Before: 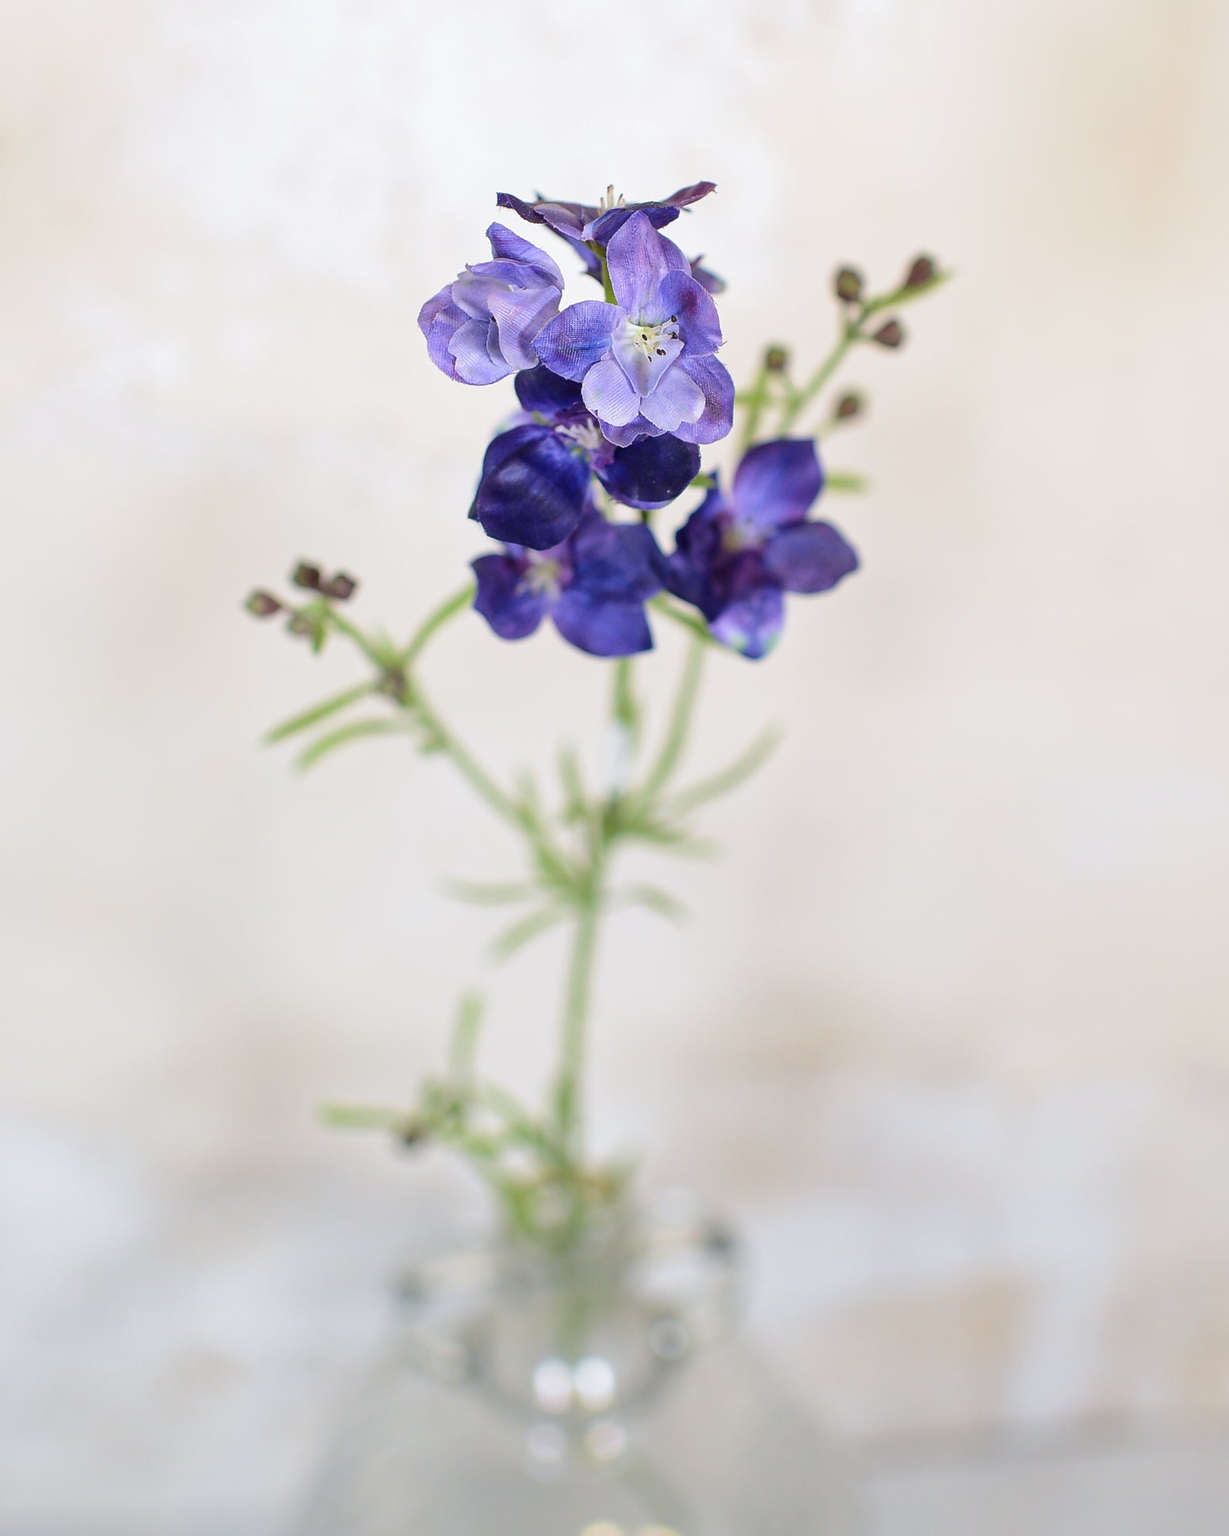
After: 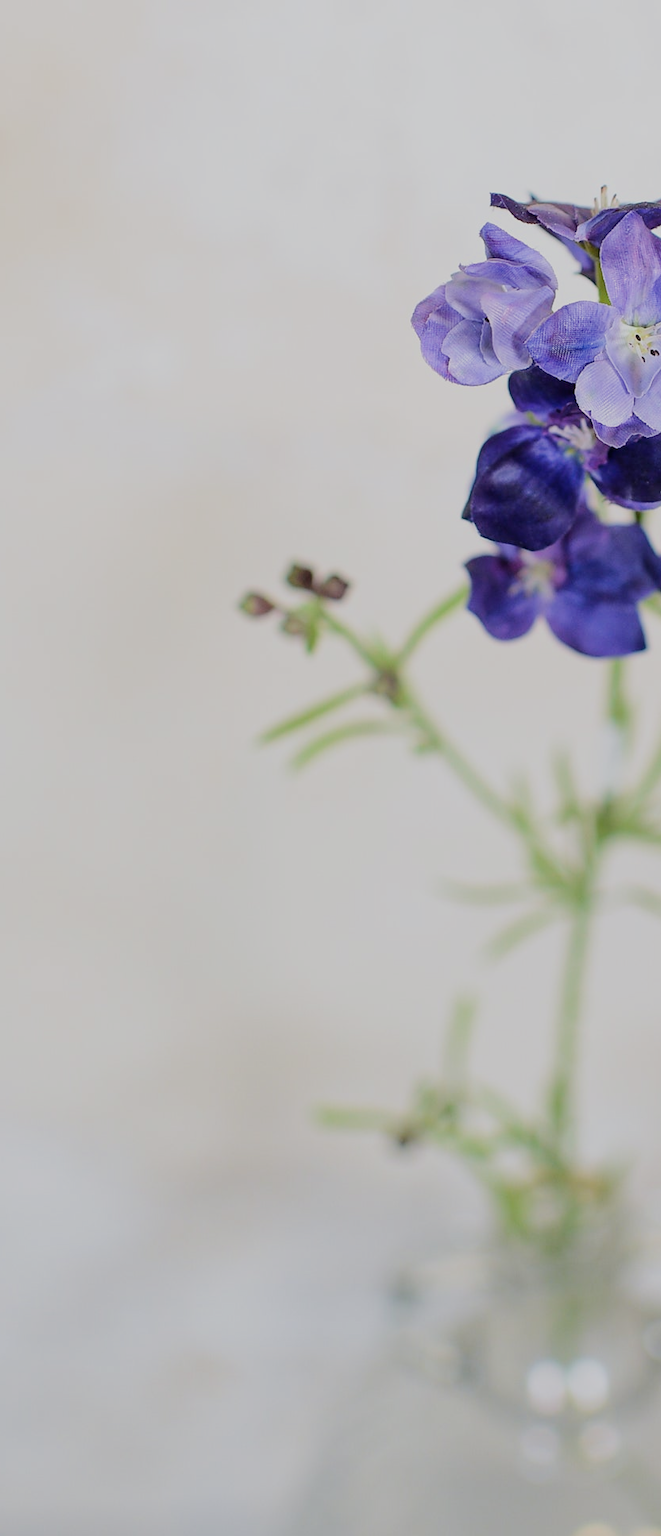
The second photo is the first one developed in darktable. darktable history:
crop: left 0.587%, right 45.588%, bottom 0.086%
filmic rgb: black relative exposure -7.15 EV, white relative exposure 5.36 EV, hardness 3.02
